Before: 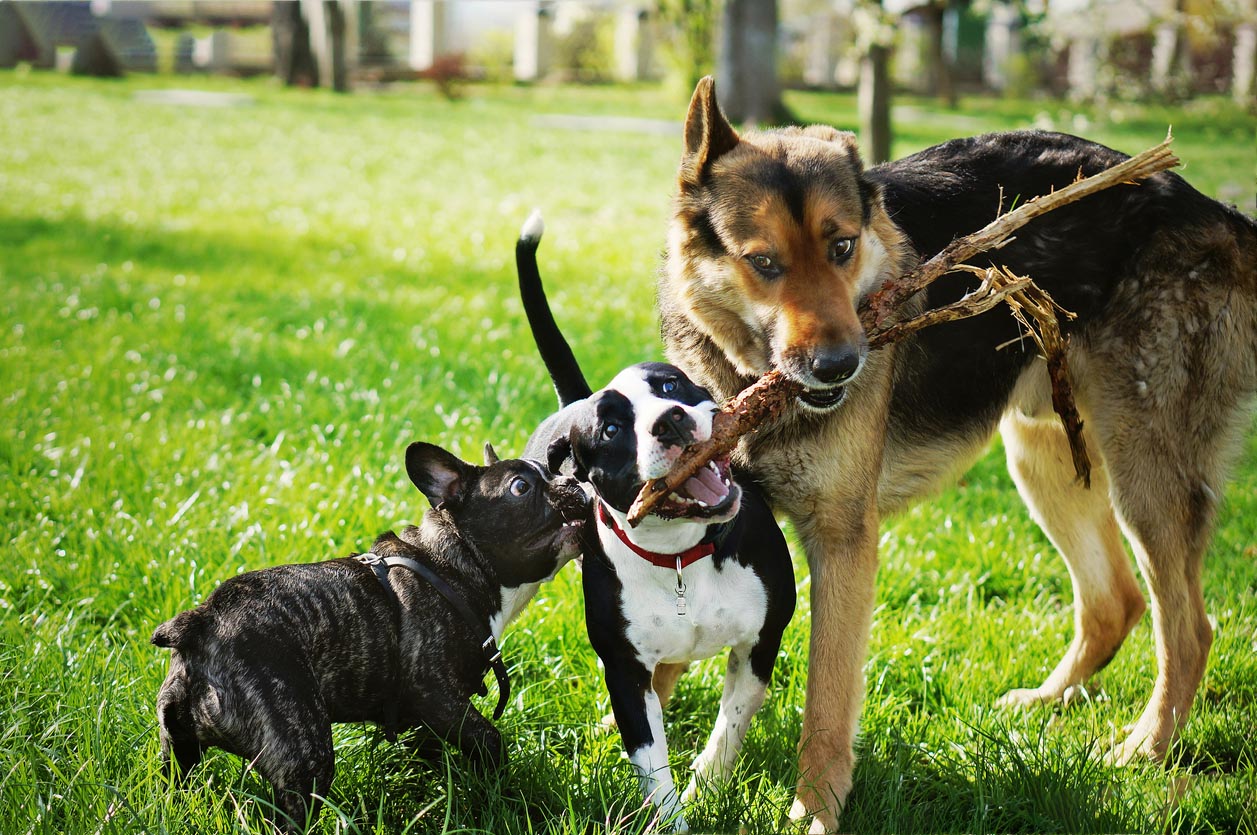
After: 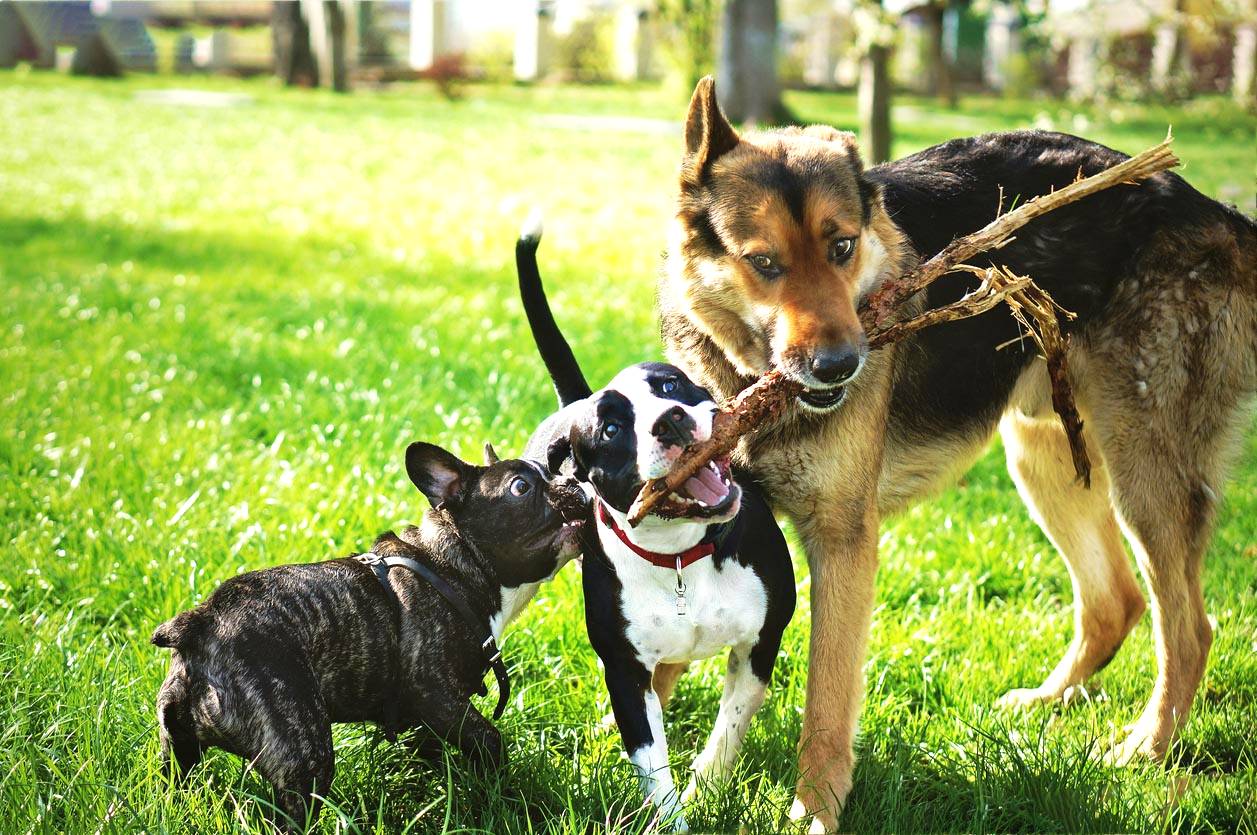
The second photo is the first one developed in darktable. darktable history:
exposure: black level correction -0.002, exposure 0.533 EV, compensate highlight preservation false
velvia: on, module defaults
